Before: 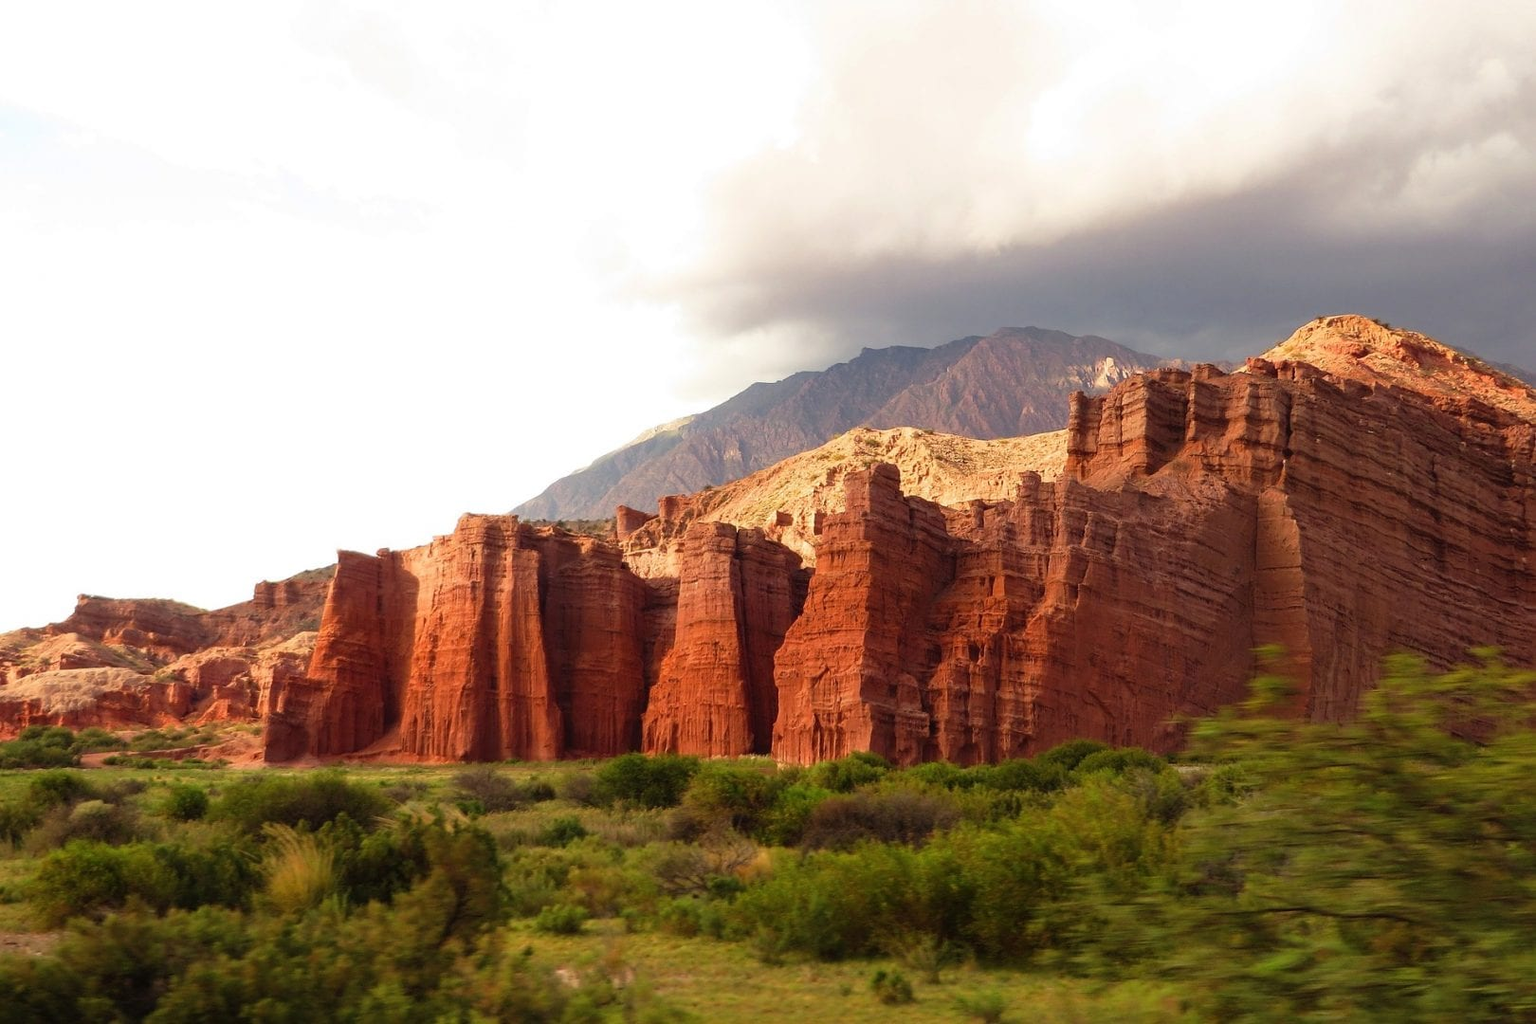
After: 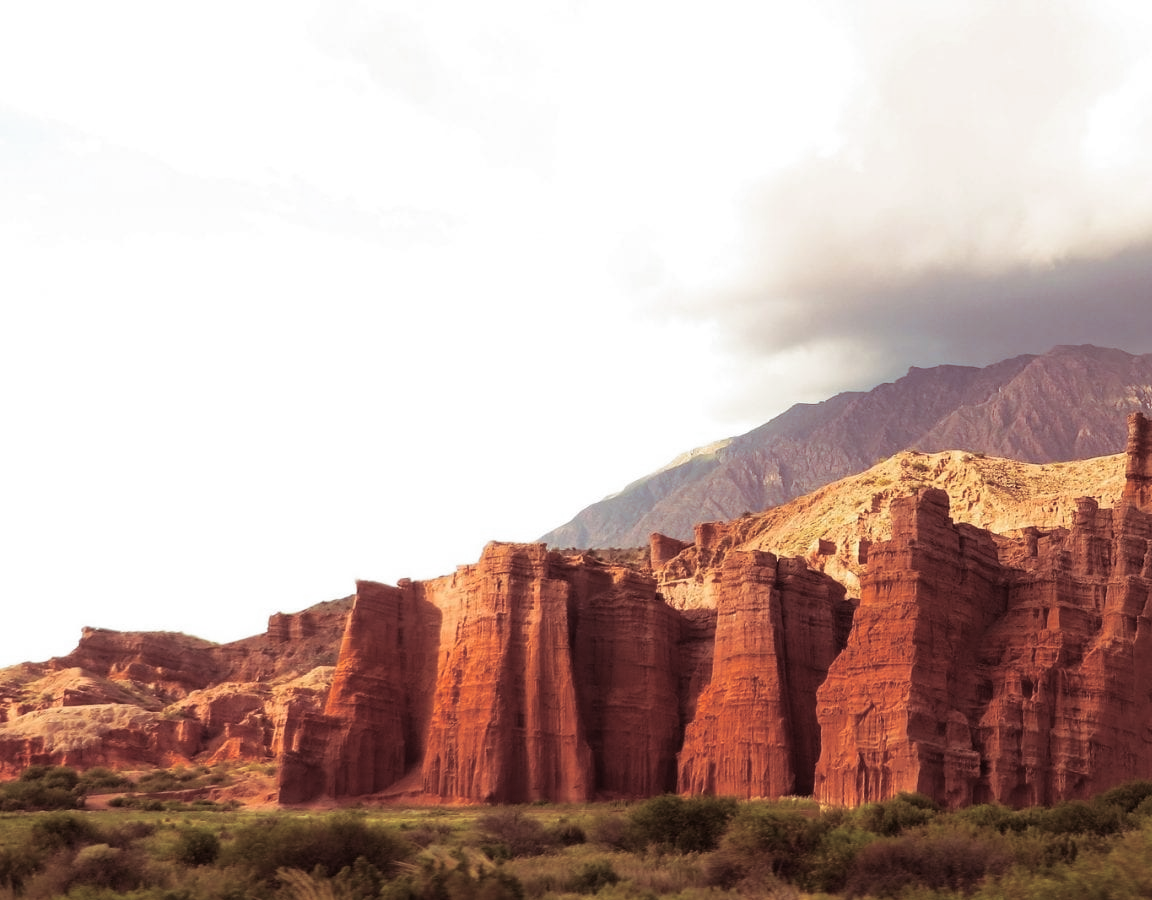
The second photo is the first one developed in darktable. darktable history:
crop: right 28.885%, bottom 16.626%
split-toning: shadows › saturation 0.41, highlights › saturation 0, compress 33.55%
